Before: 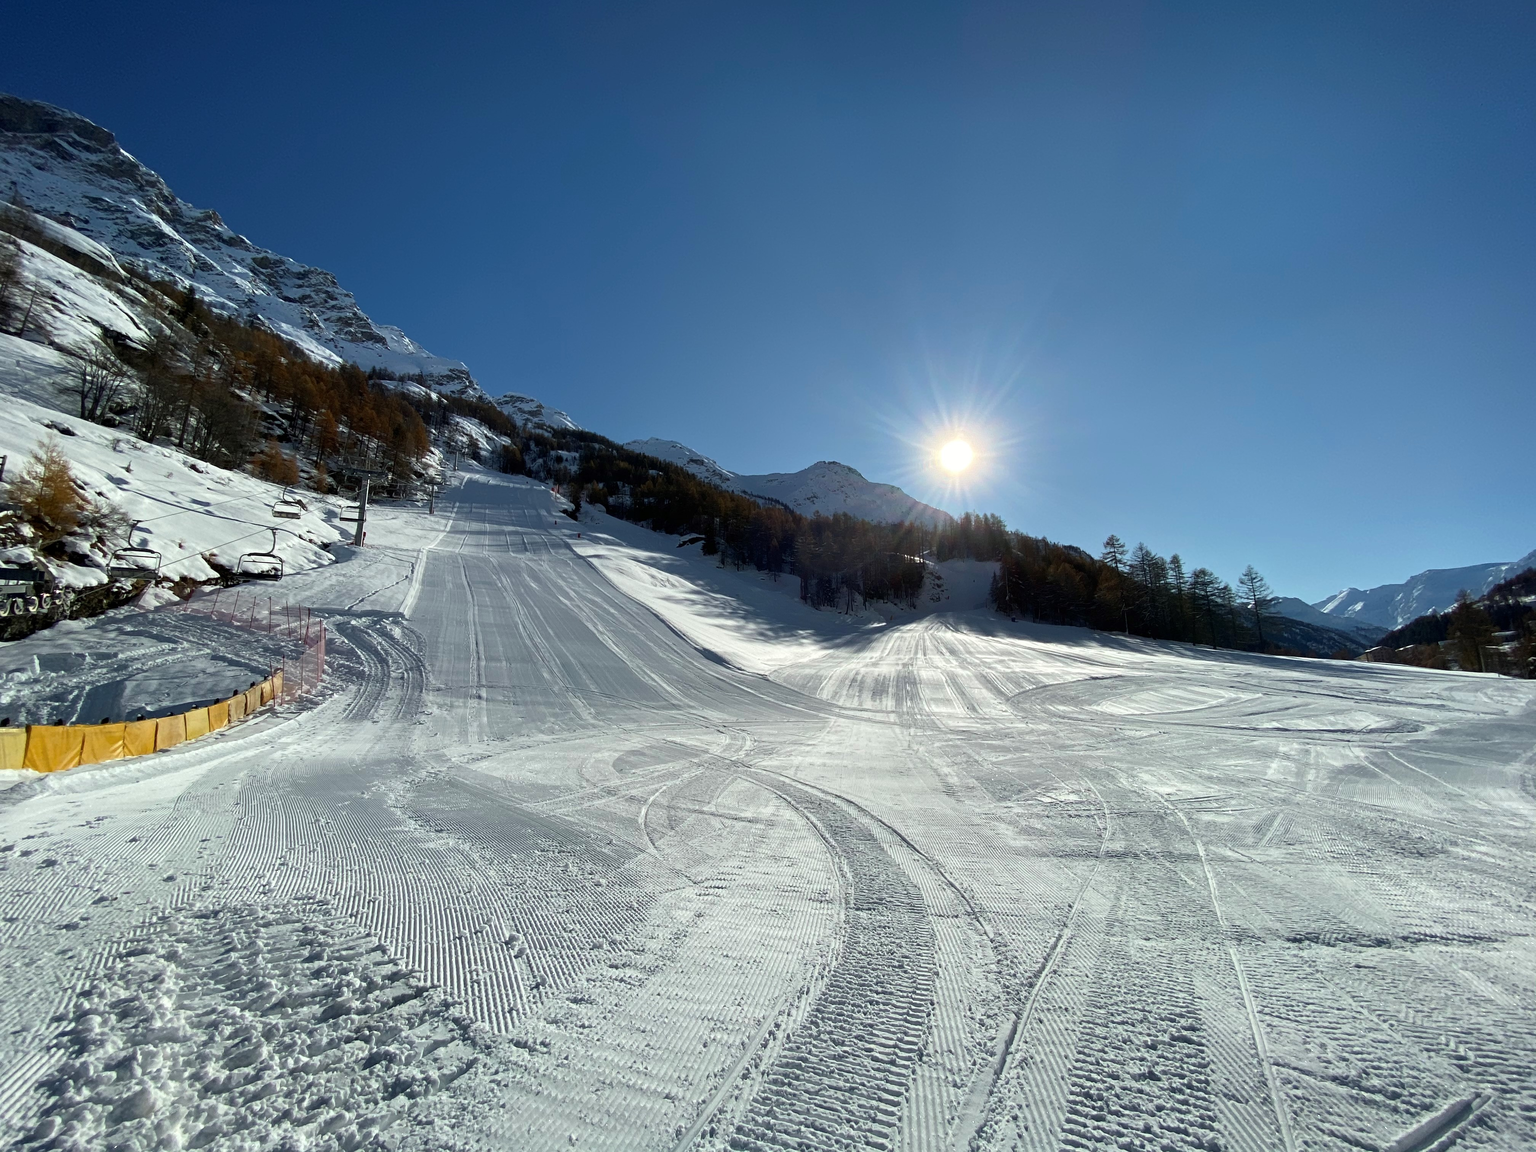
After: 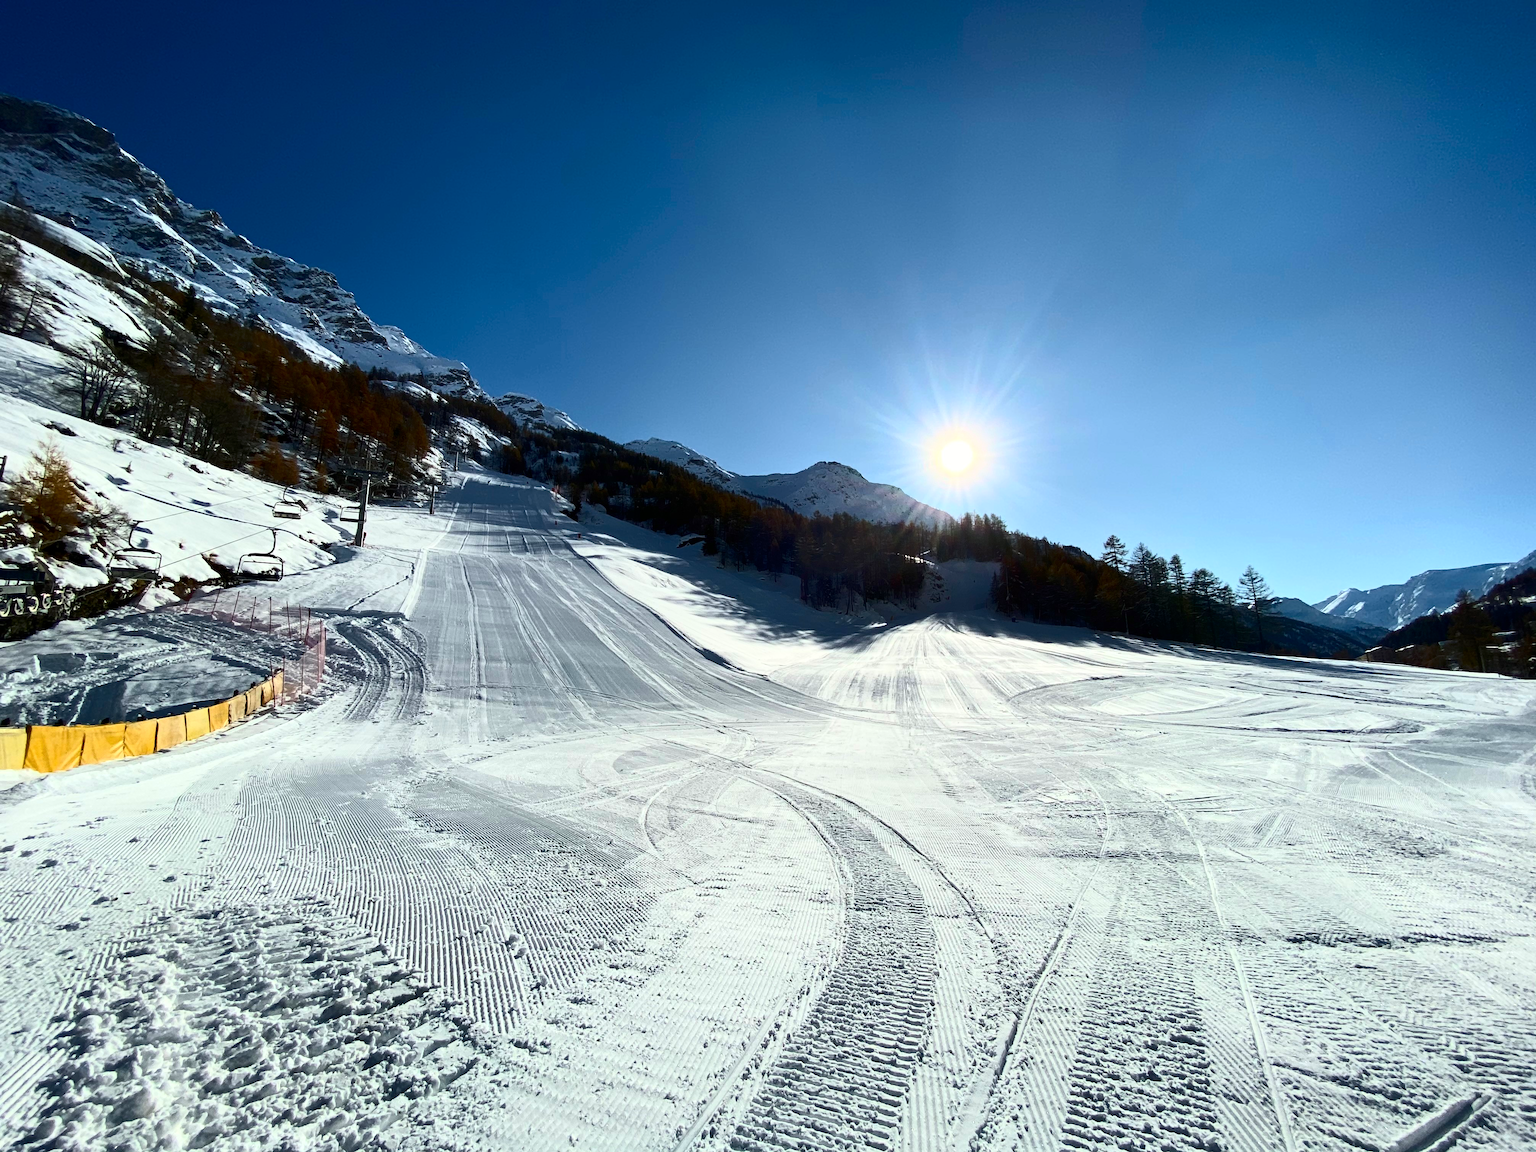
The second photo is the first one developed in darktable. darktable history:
contrast brightness saturation: contrast 0.4, brightness 0.101, saturation 0.208
